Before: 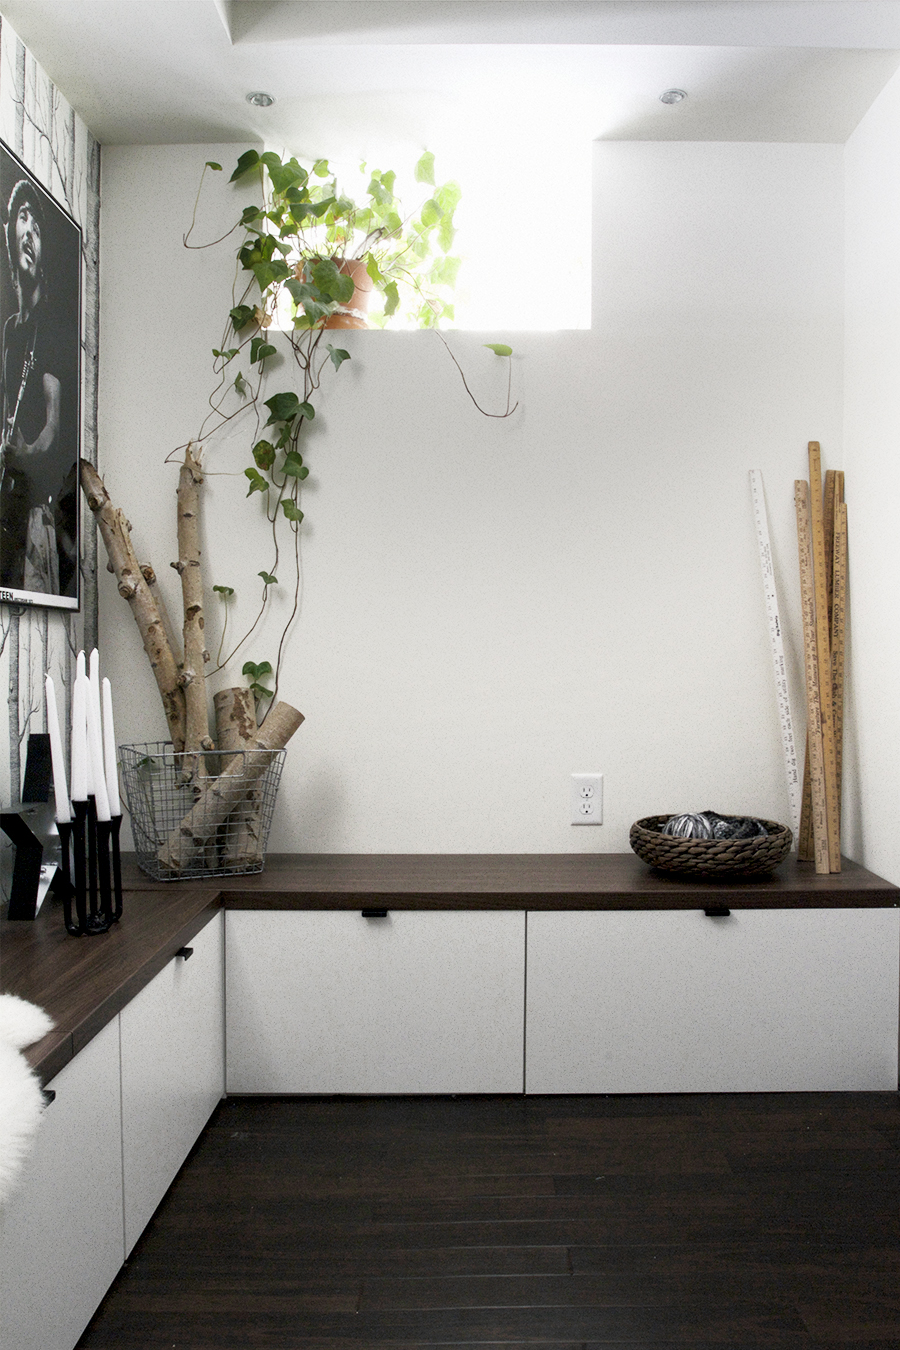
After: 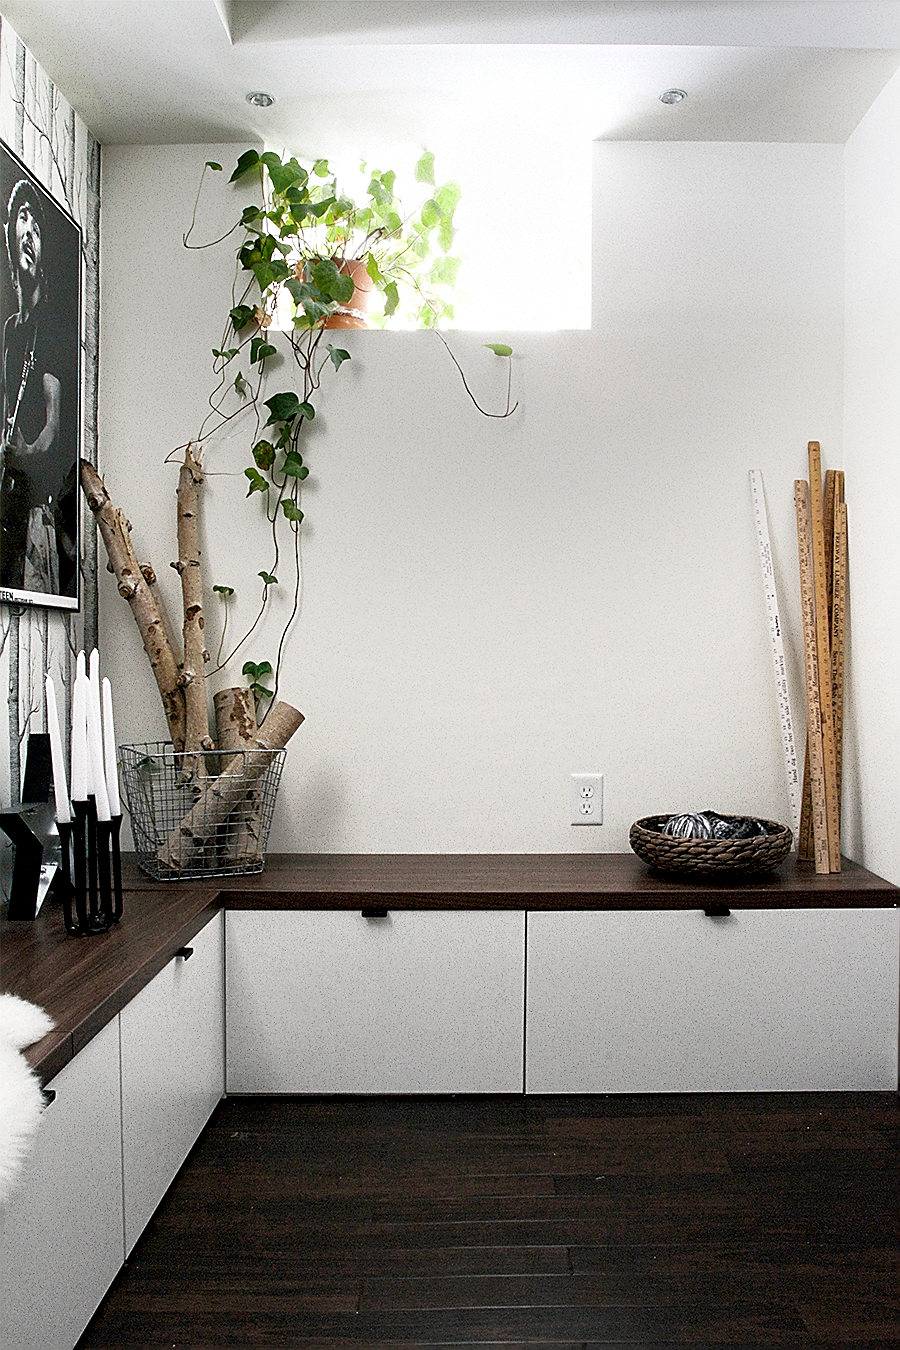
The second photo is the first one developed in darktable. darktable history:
sharpen: radius 1.4, amount 1.25, threshold 0.7
contrast equalizer: y [[0.526, 0.53, 0.532, 0.532, 0.53, 0.525], [0.5 ×6], [0.5 ×6], [0 ×6], [0 ×6]]
